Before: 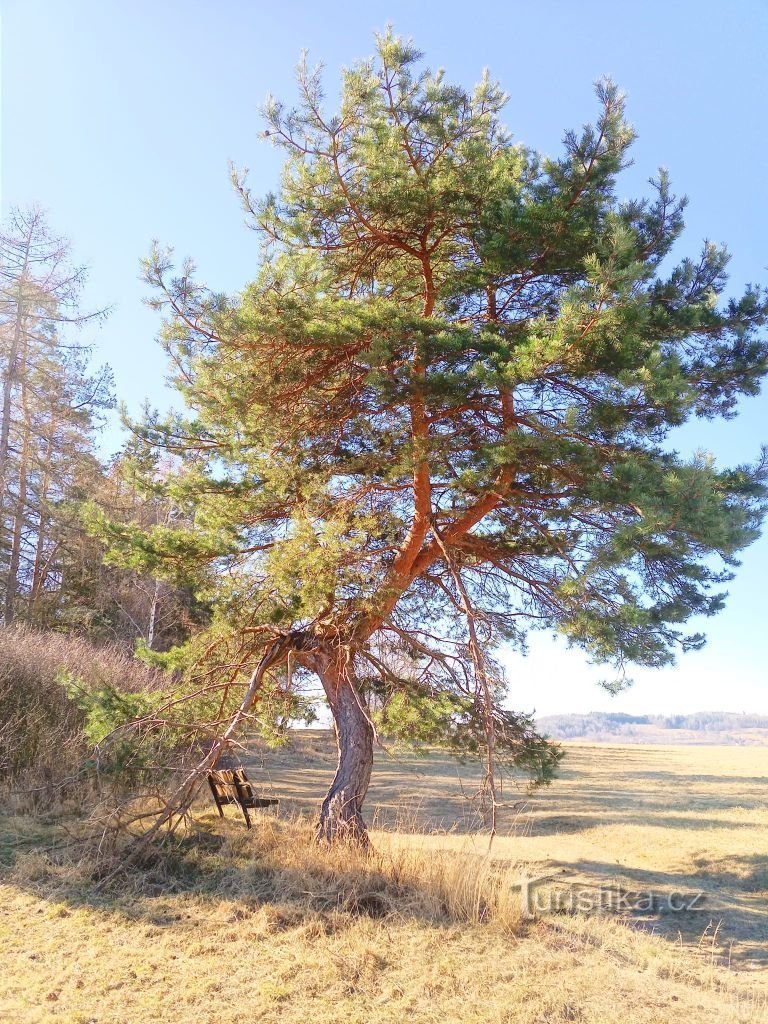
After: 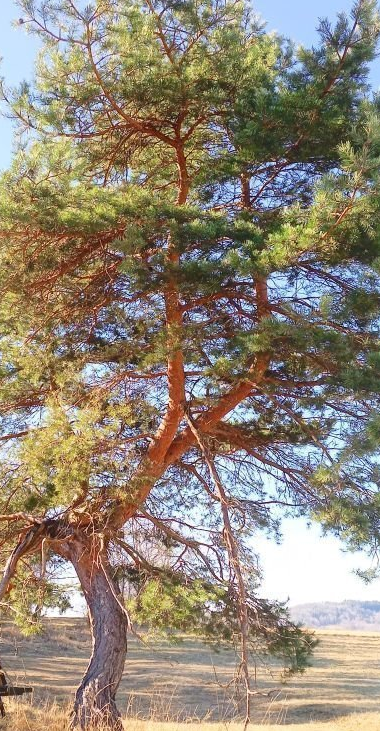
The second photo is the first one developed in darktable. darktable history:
crop: left 32.075%, top 10.976%, right 18.355%, bottom 17.596%
exposure: exposure 0 EV, compensate highlight preservation false
